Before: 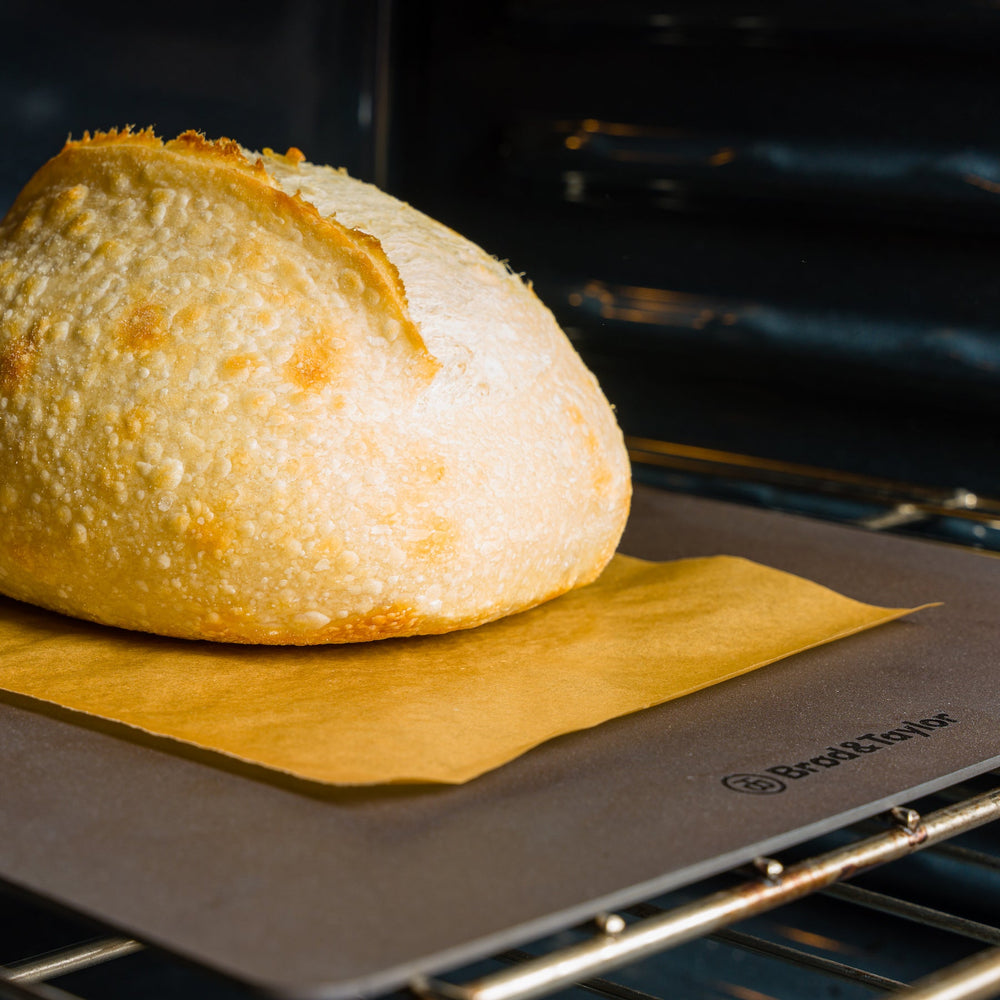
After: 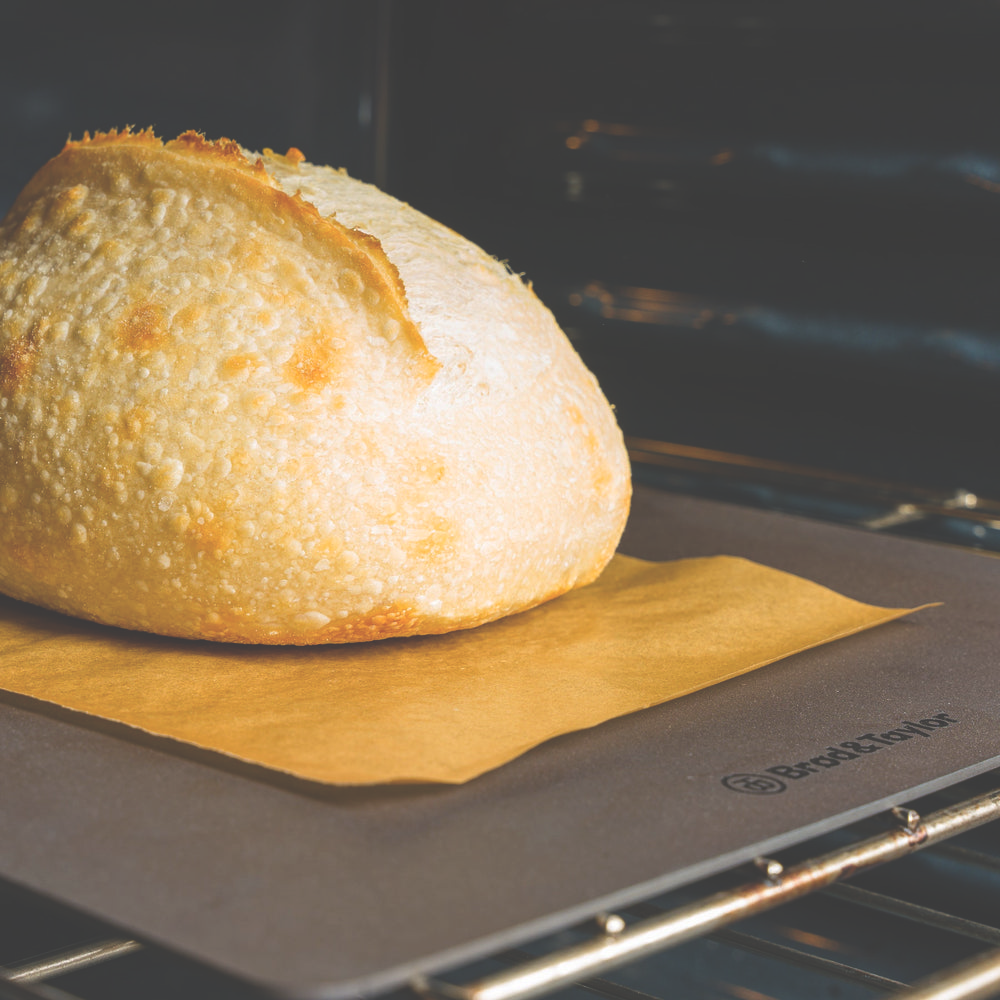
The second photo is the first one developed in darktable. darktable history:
exposure: black level correction -0.042, exposure 0.063 EV, compensate exposure bias true, compensate highlight preservation false
